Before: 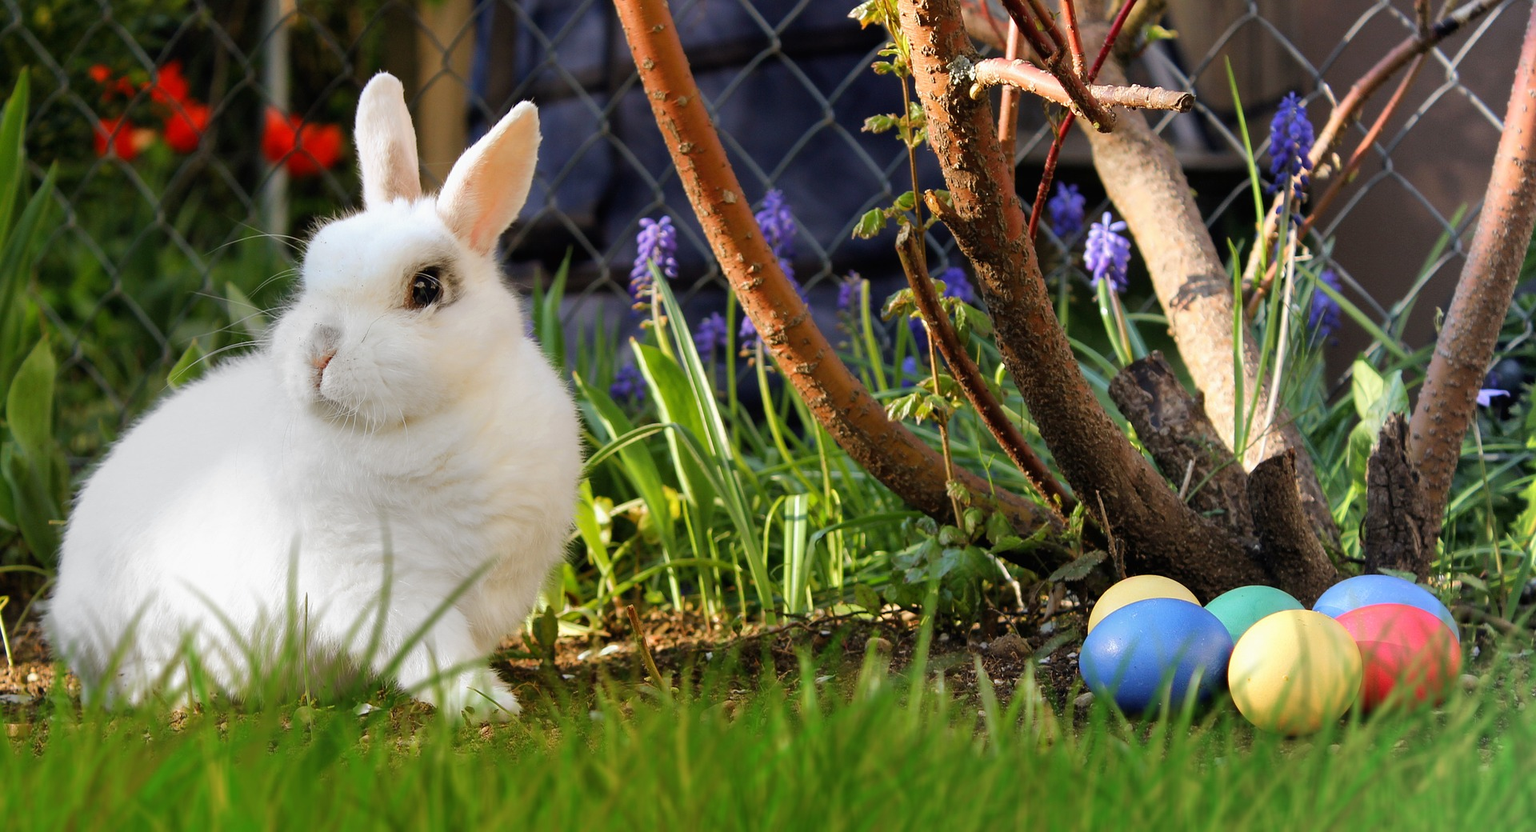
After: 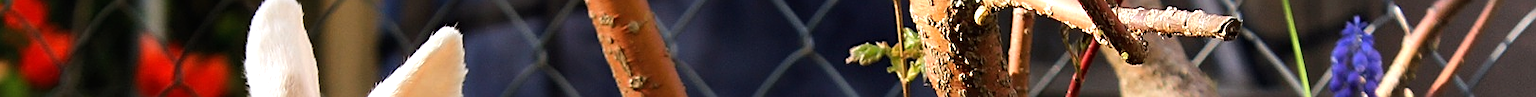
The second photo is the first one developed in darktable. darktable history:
tone equalizer: -8 EV -0.417 EV, -7 EV -0.389 EV, -6 EV -0.333 EV, -5 EV -0.222 EV, -3 EV 0.222 EV, -2 EV 0.333 EV, -1 EV 0.389 EV, +0 EV 0.417 EV, edges refinement/feathering 500, mask exposure compensation -1.25 EV, preserve details no
crop and rotate: left 9.644%, top 9.491%, right 6.021%, bottom 80.509%
sharpen: on, module defaults
white balance: emerald 1
